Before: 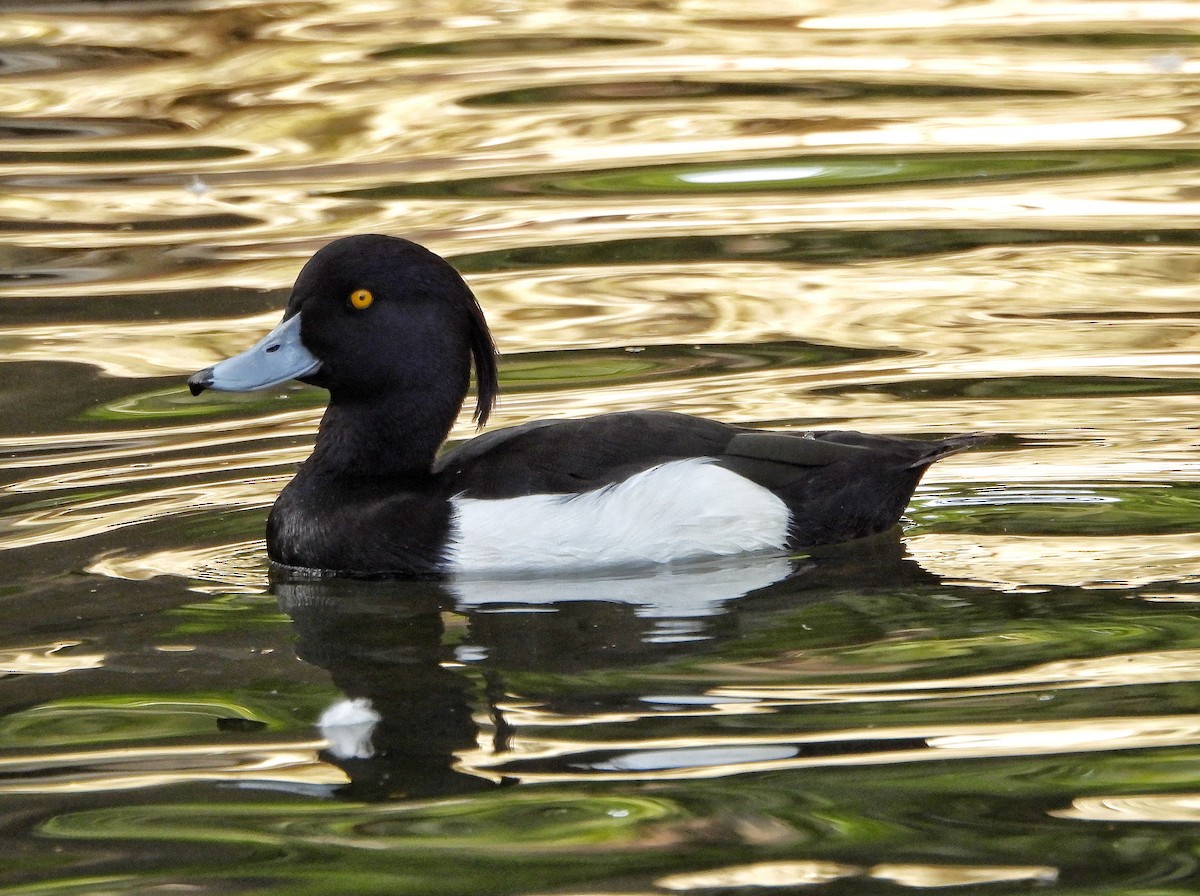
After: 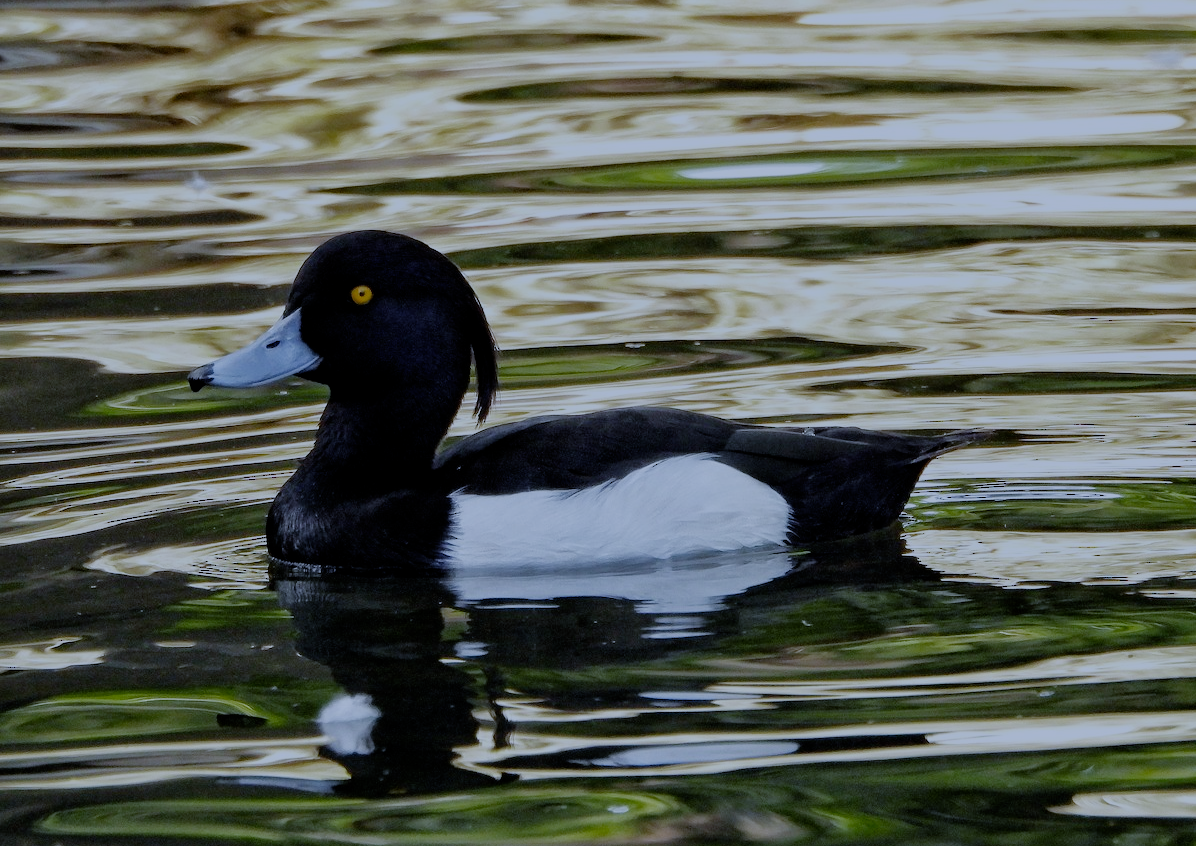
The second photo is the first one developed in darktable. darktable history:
crop: top 0.448%, right 0.264%, bottom 5.045%
white balance: red 0.871, blue 1.249
filmic rgb: middle gray luminance 30%, black relative exposure -9 EV, white relative exposure 7 EV, threshold 6 EV, target black luminance 0%, hardness 2.94, latitude 2.04%, contrast 0.963, highlights saturation mix 5%, shadows ↔ highlights balance 12.16%, add noise in highlights 0, preserve chrominance no, color science v3 (2019), use custom middle-gray values true, iterations of high-quality reconstruction 0, contrast in highlights soft, enable highlight reconstruction true
